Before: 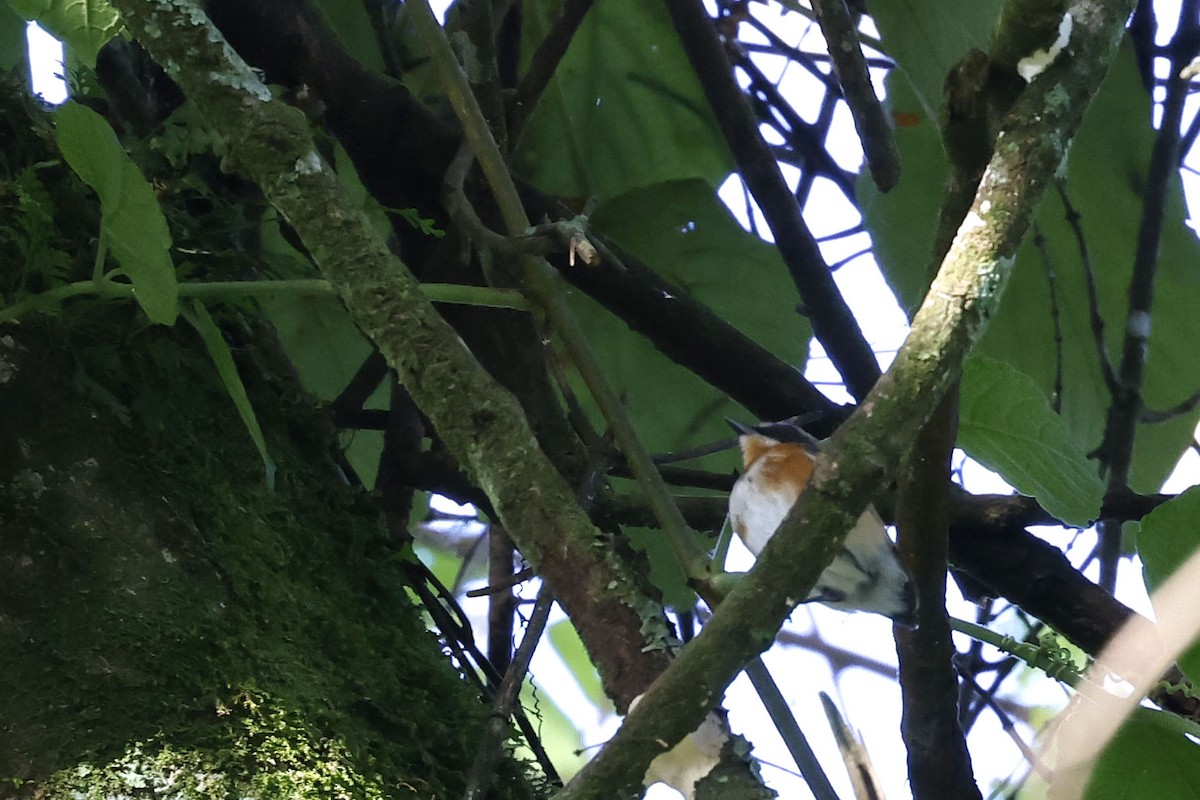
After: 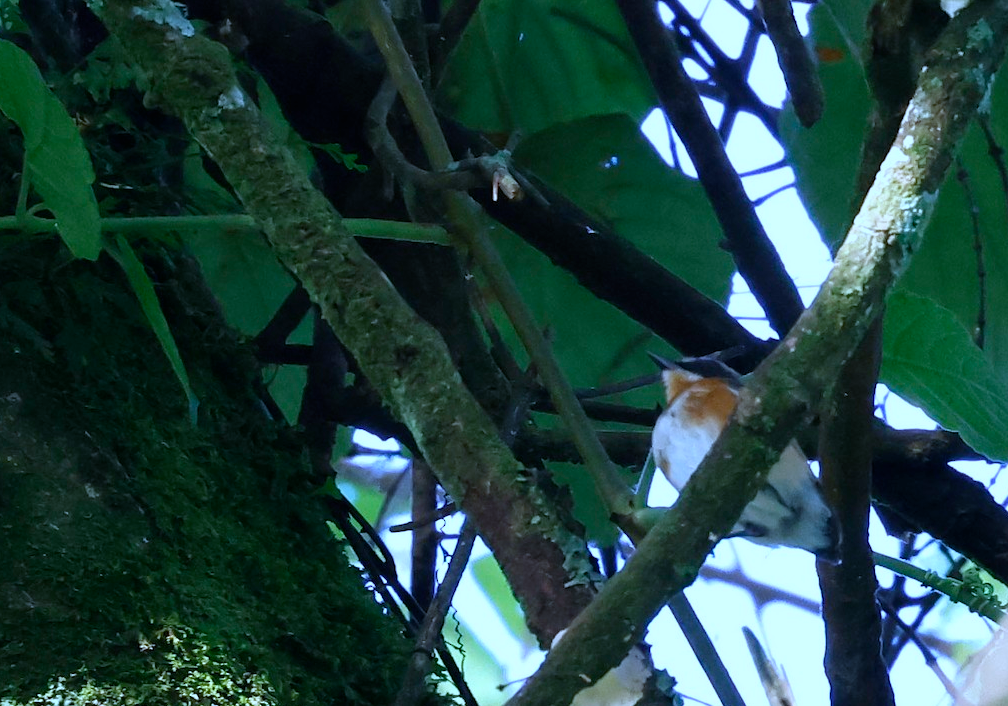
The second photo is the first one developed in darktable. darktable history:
crop: left 6.446%, top 8.188%, right 9.538%, bottom 3.548%
white balance: red 0.871, blue 1.249
